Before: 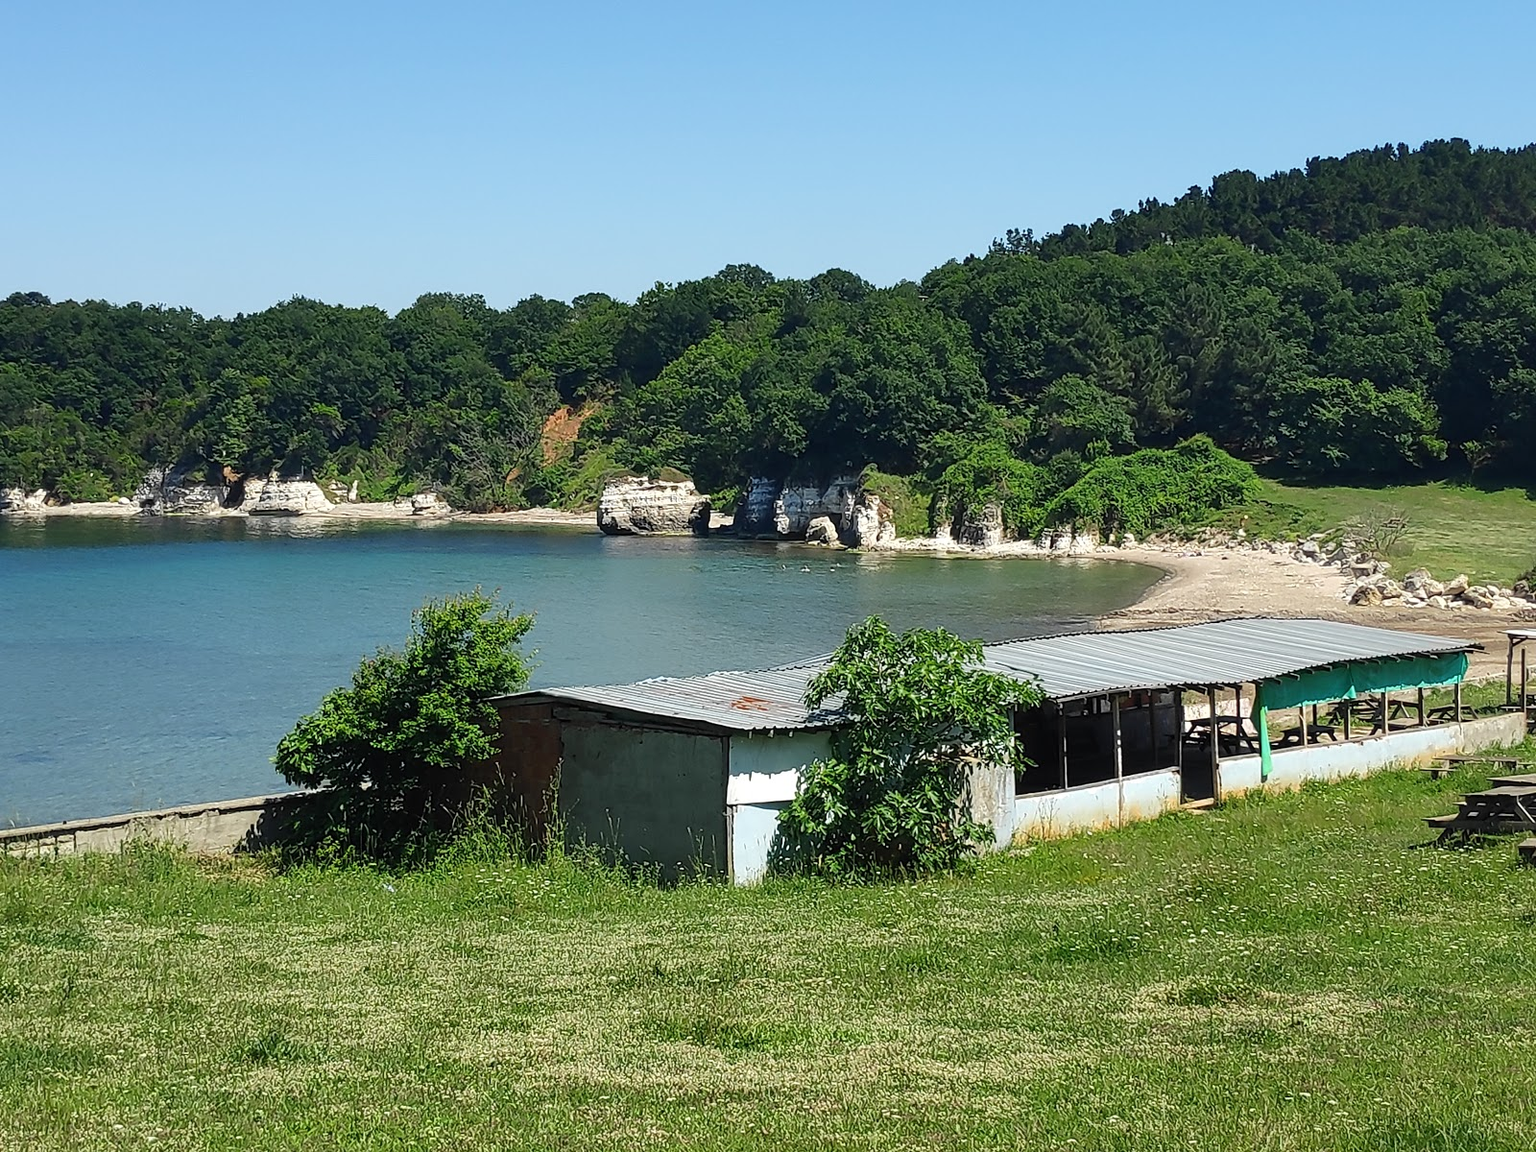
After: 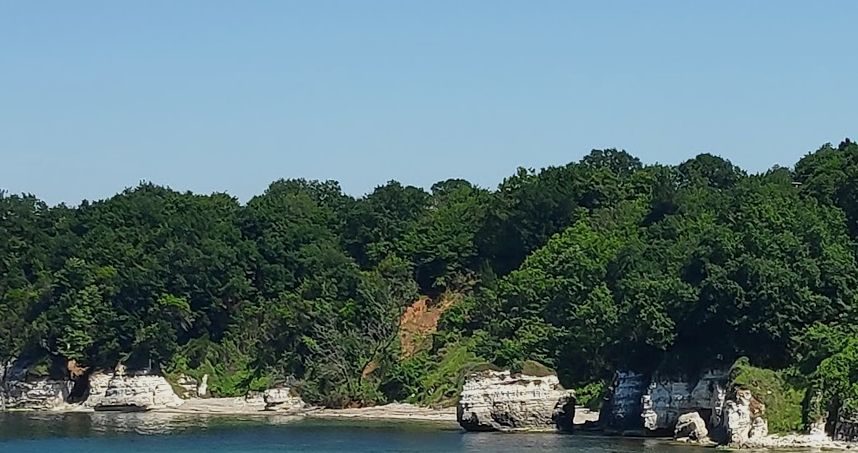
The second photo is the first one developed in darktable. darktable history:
crop: left 10.371%, top 10.511%, right 35.986%, bottom 51.693%
exposure: exposure -0.357 EV, compensate exposure bias true, compensate highlight preservation false
tone equalizer: on, module defaults
